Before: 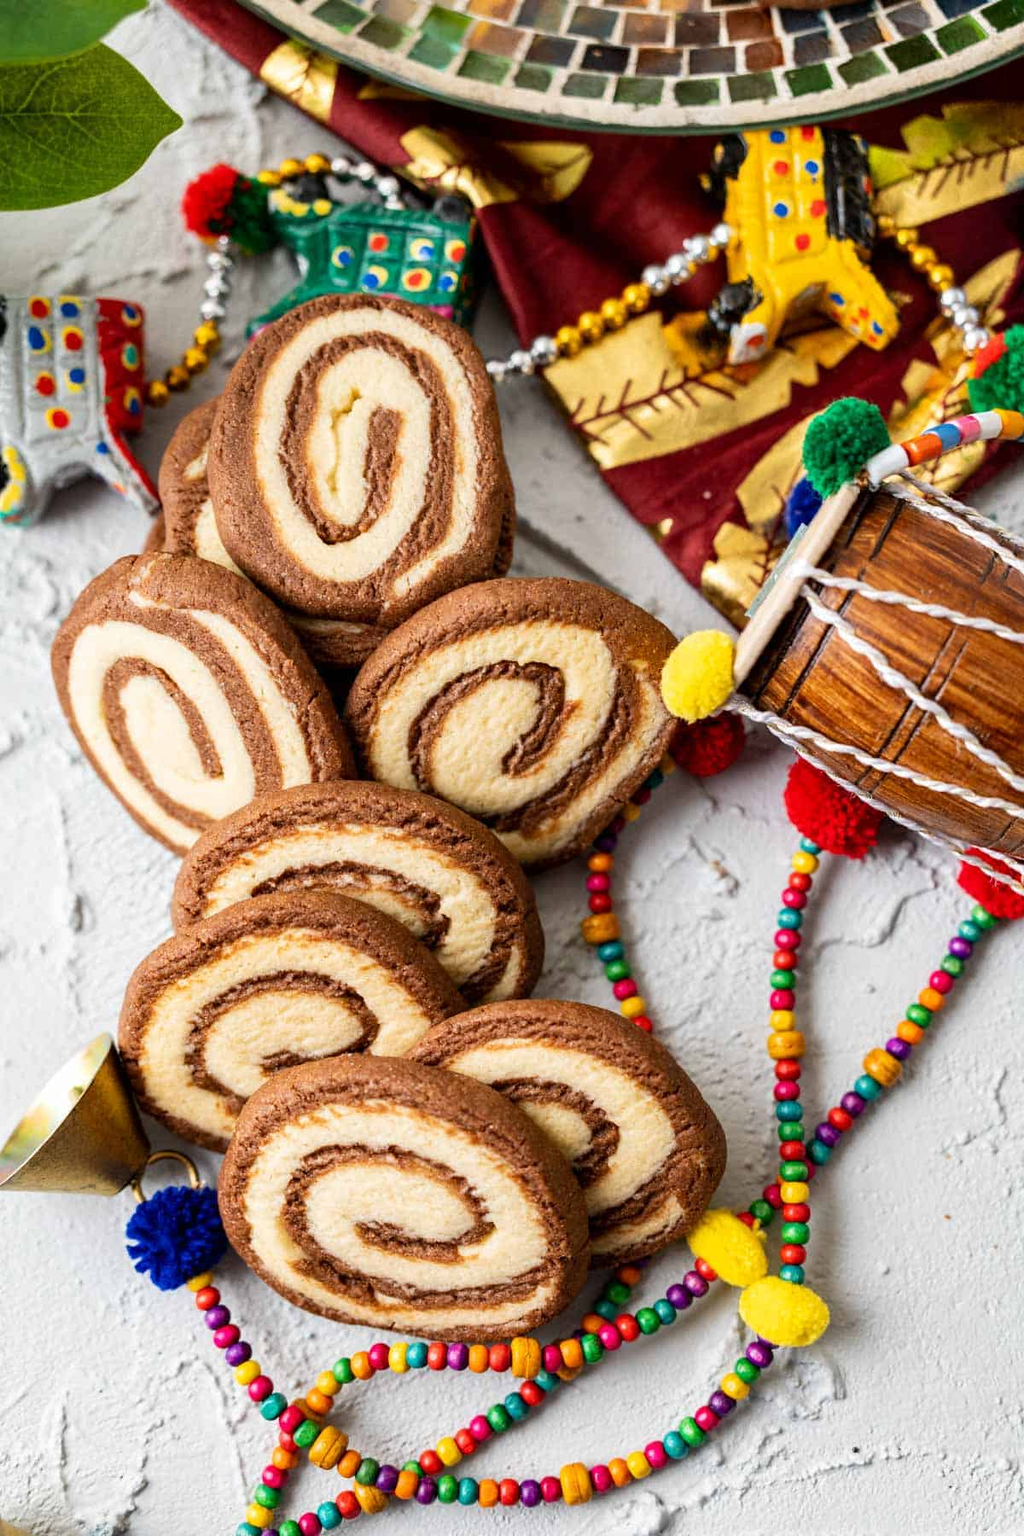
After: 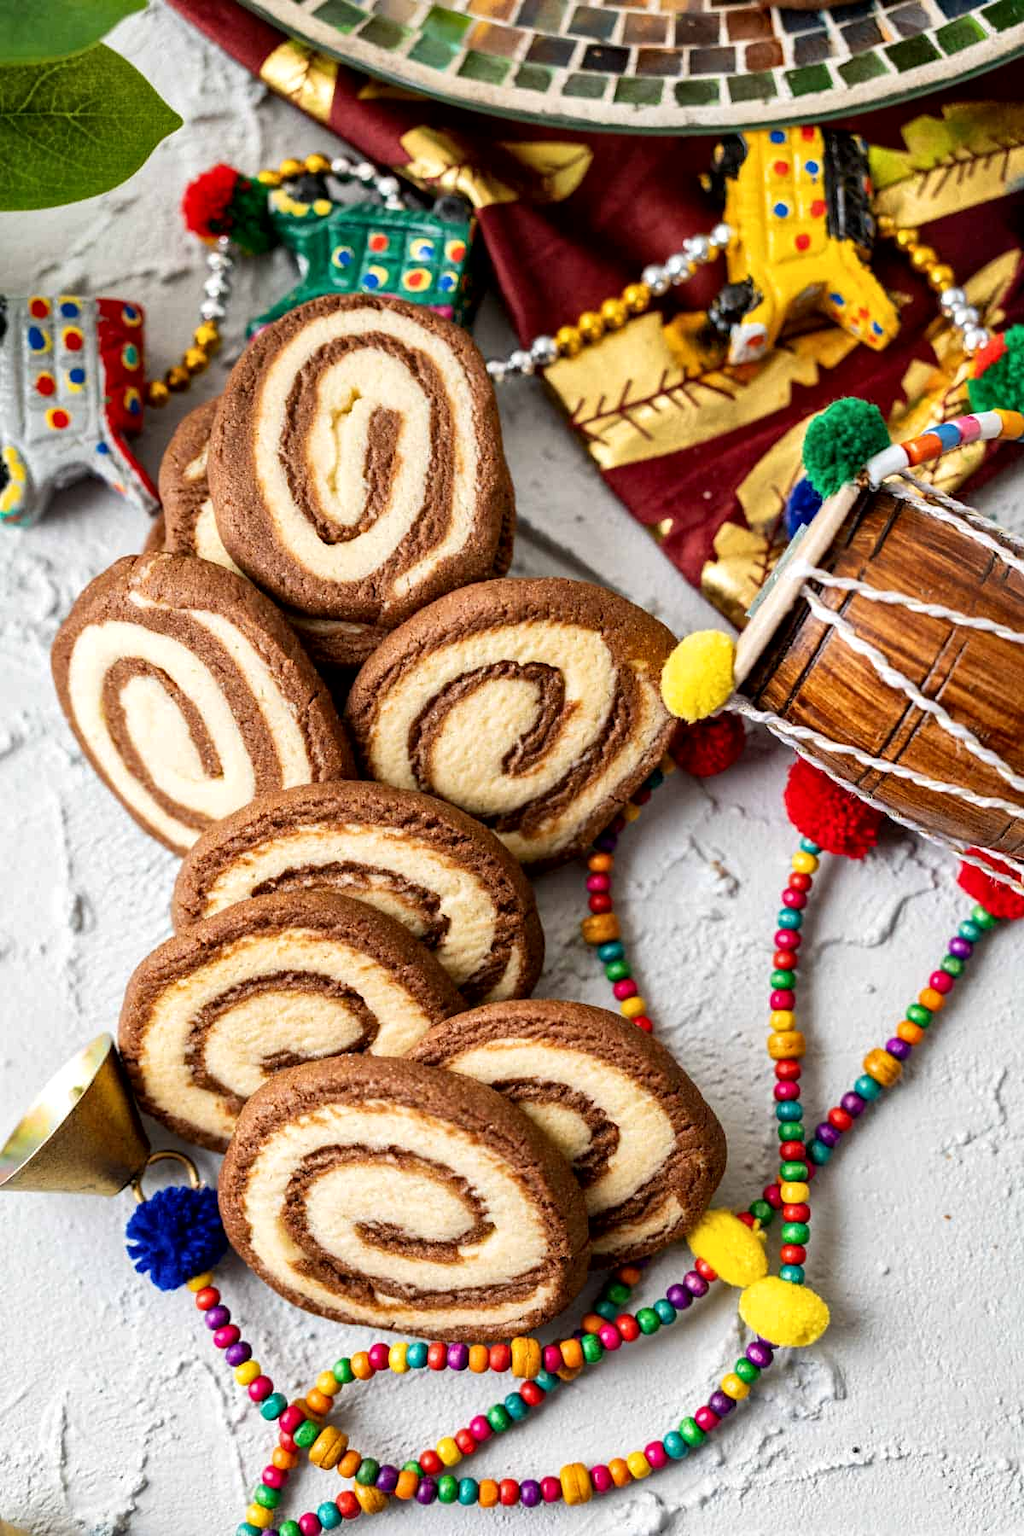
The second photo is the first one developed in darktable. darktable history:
local contrast: mode bilateral grid, contrast 19, coarseness 50, detail 141%, midtone range 0.2
